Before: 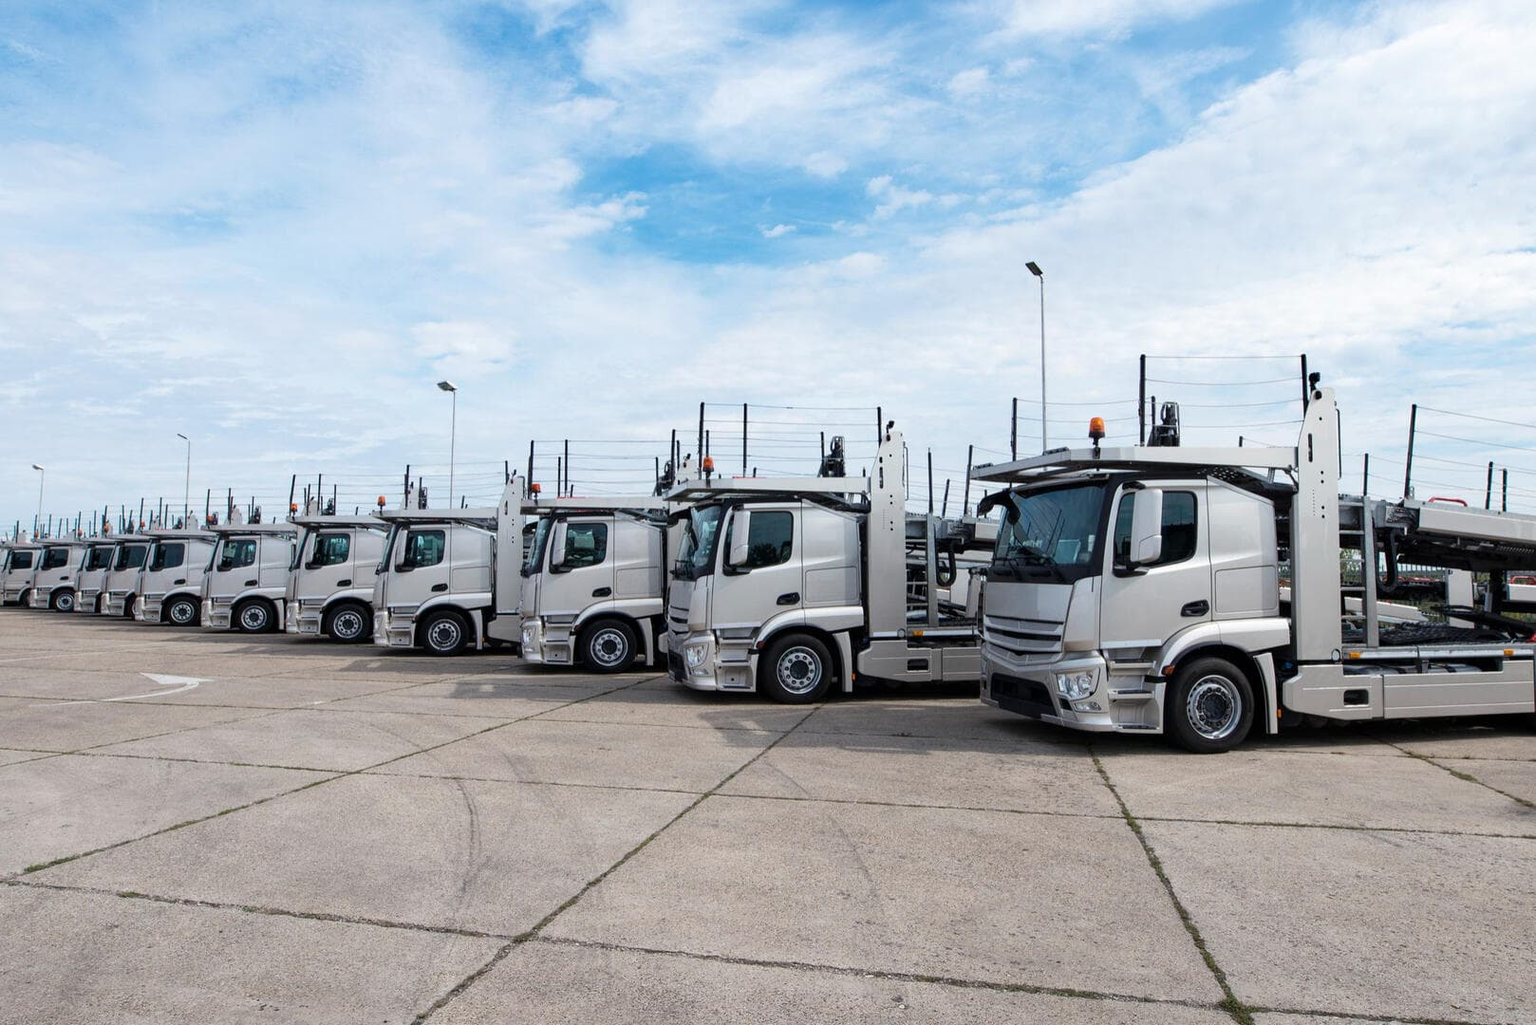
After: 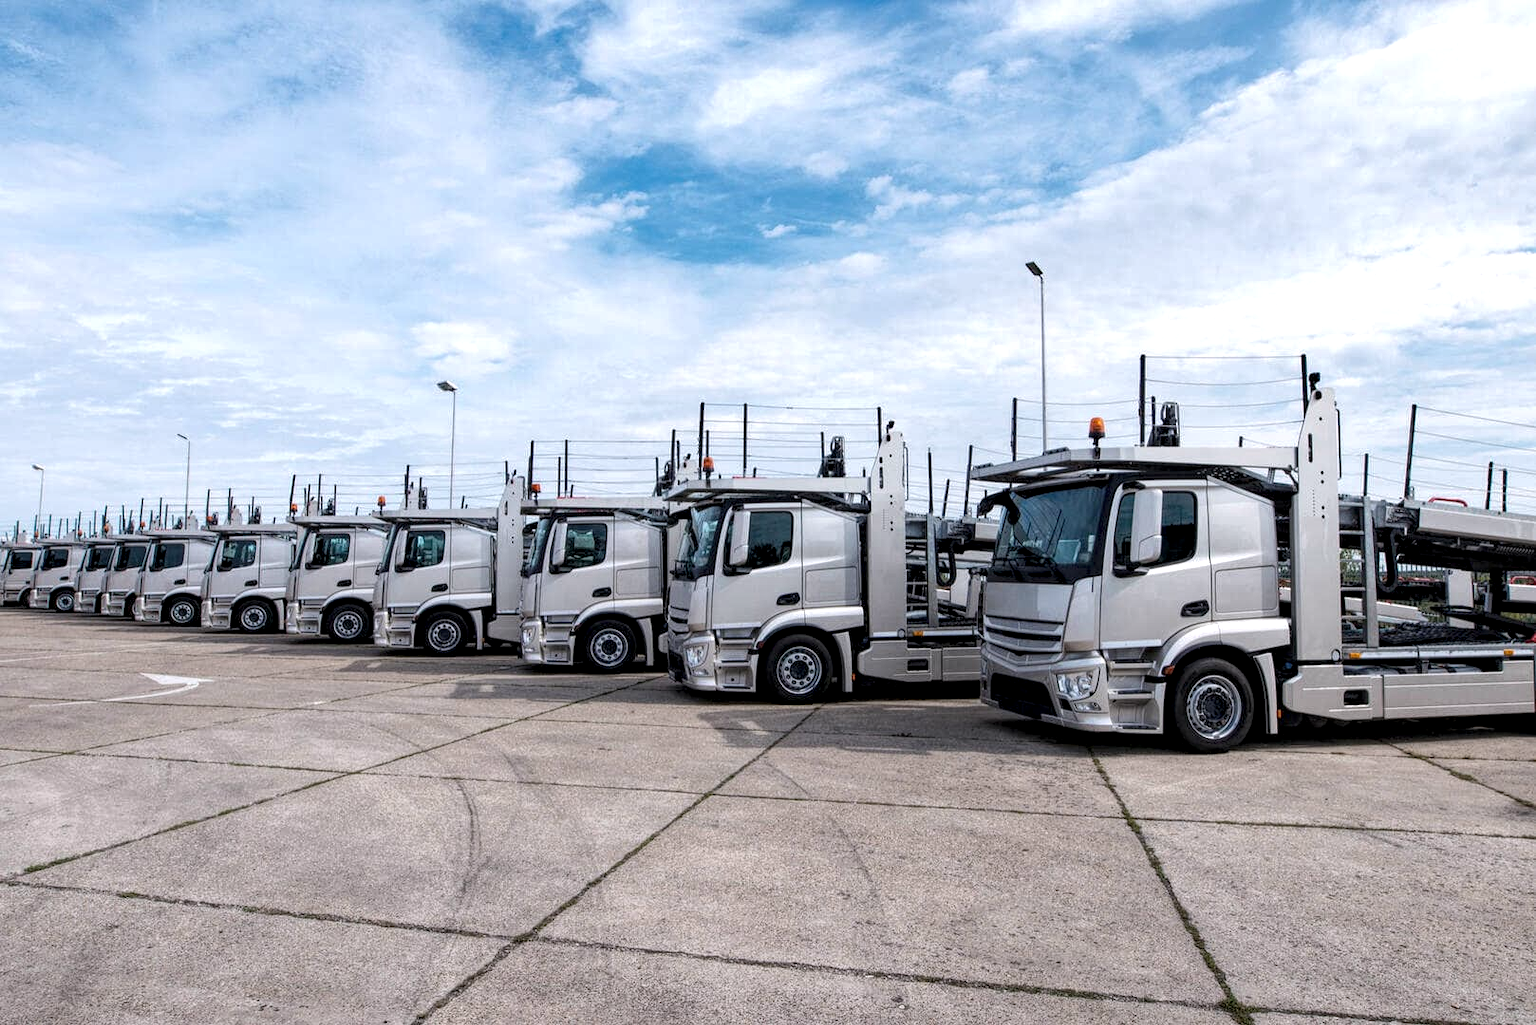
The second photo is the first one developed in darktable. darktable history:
white balance: red 1.009, blue 1.027
local contrast: highlights 100%, shadows 100%, detail 200%, midtone range 0.2
